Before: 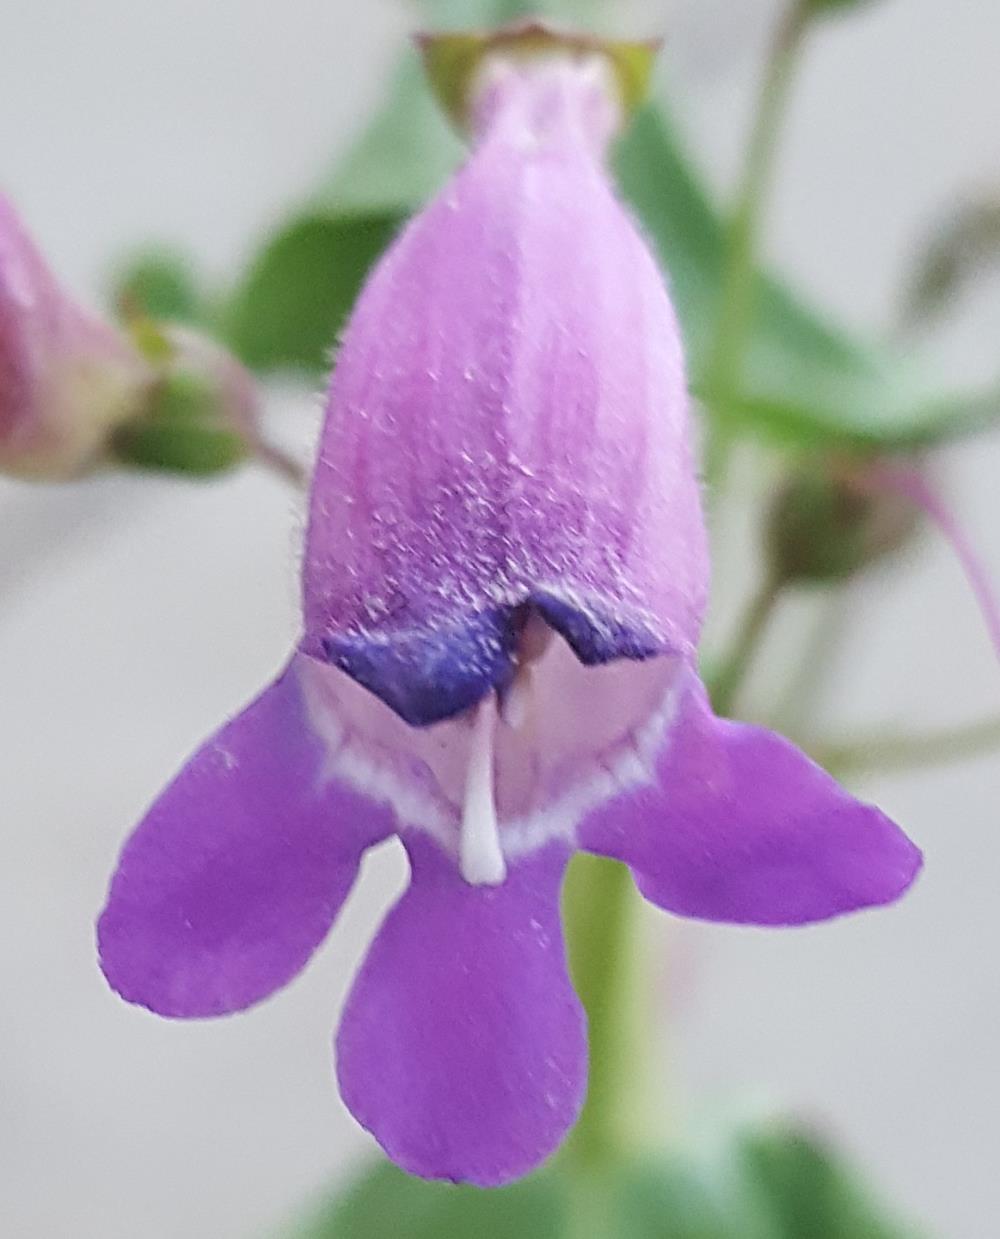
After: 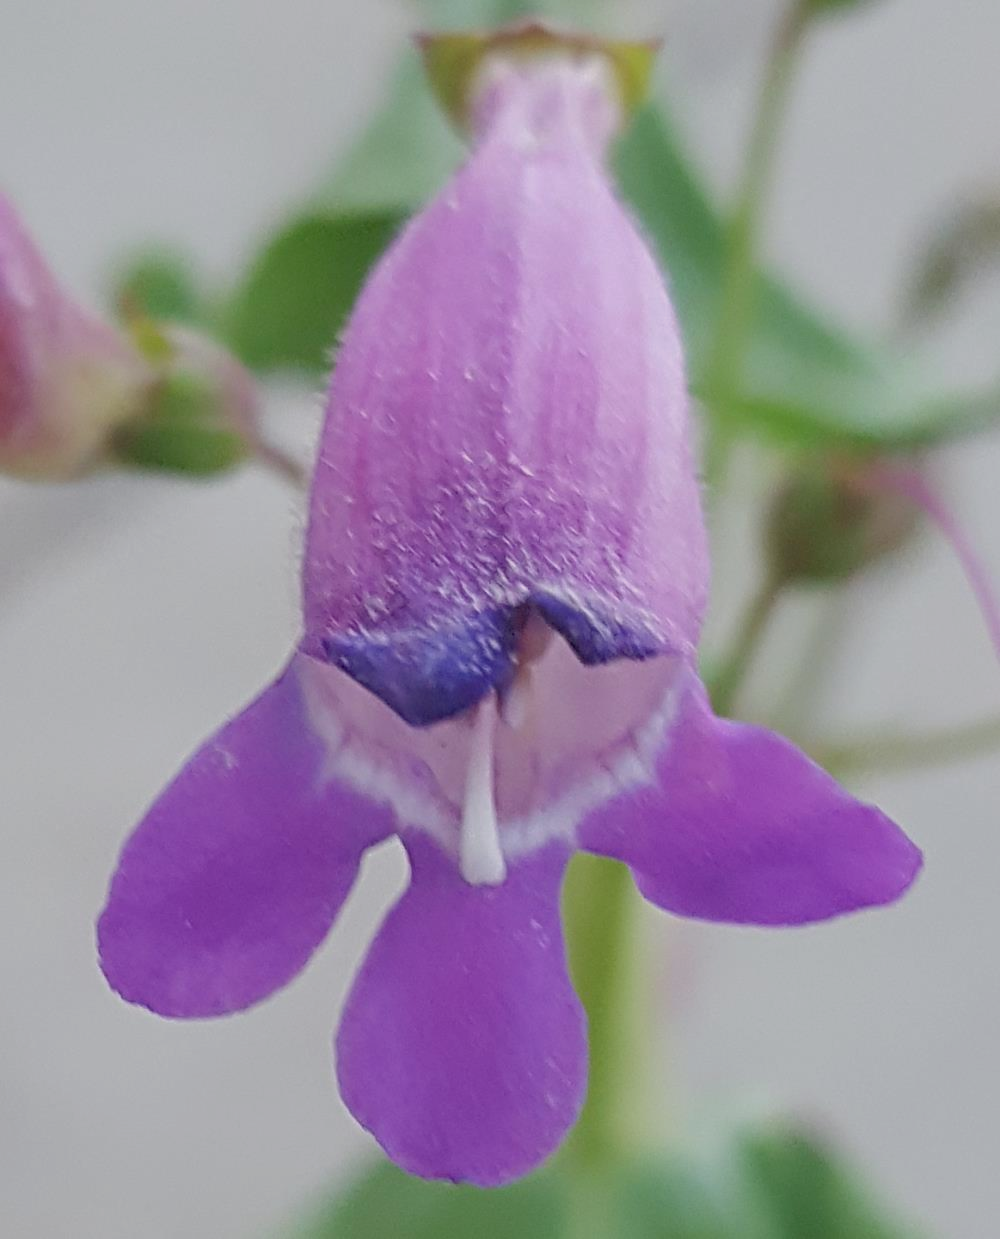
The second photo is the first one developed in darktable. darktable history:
tone equalizer: -8 EV 0.228 EV, -7 EV 0.412 EV, -6 EV 0.416 EV, -5 EV 0.266 EV, -3 EV -0.242 EV, -2 EV -0.399 EV, -1 EV -0.436 EV, +0 EV -0.255 EV, edges refinement/feathering 500, mask exposure compensation -1.57 EV, preserve details no
